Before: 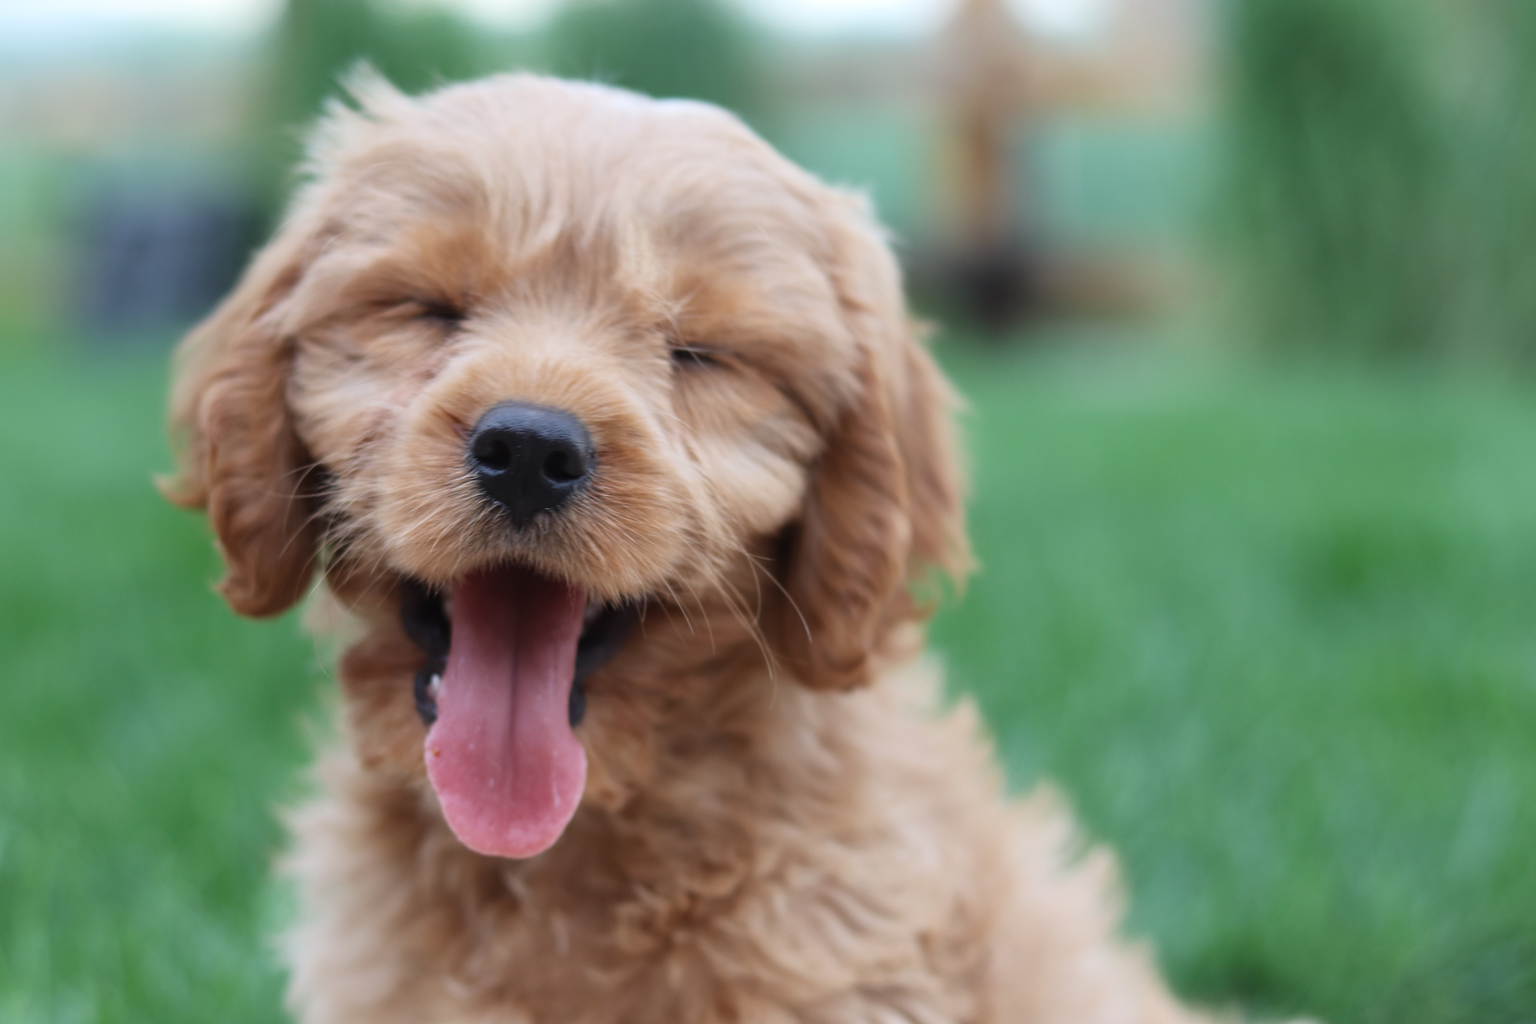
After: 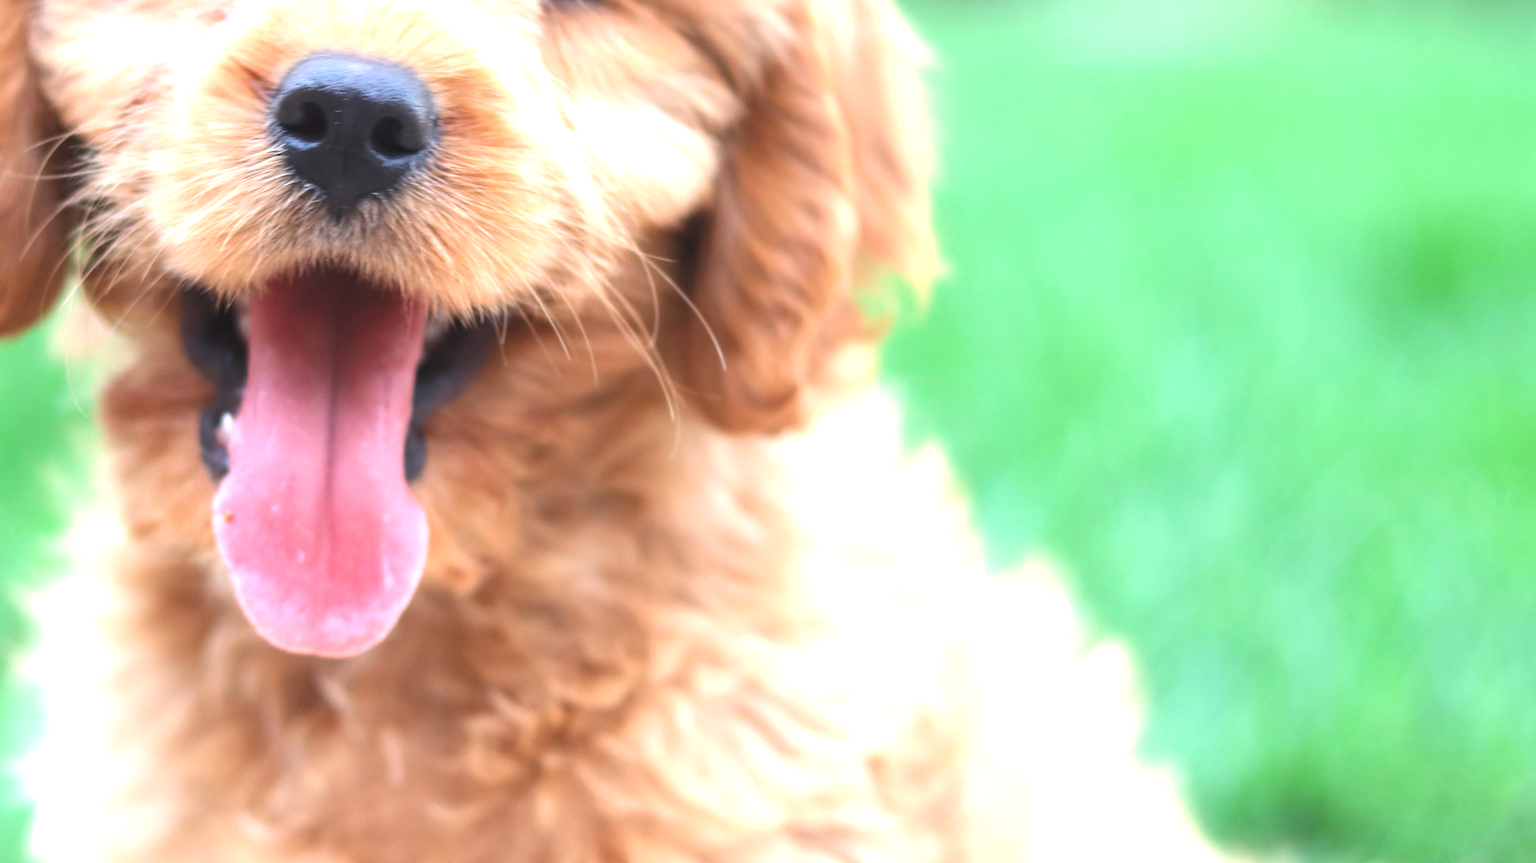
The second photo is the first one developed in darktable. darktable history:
crop and rotate: left 17.209%, top 35.46%, right 7.353%, bottom 0.936%
exposure: black level correction 0, exposure 1.501 EV, compensate exposure bias true, compensate highlight preservation false
contrast brightness saturation: contrast 0.071, brightness 0.073, saturation 0.178
